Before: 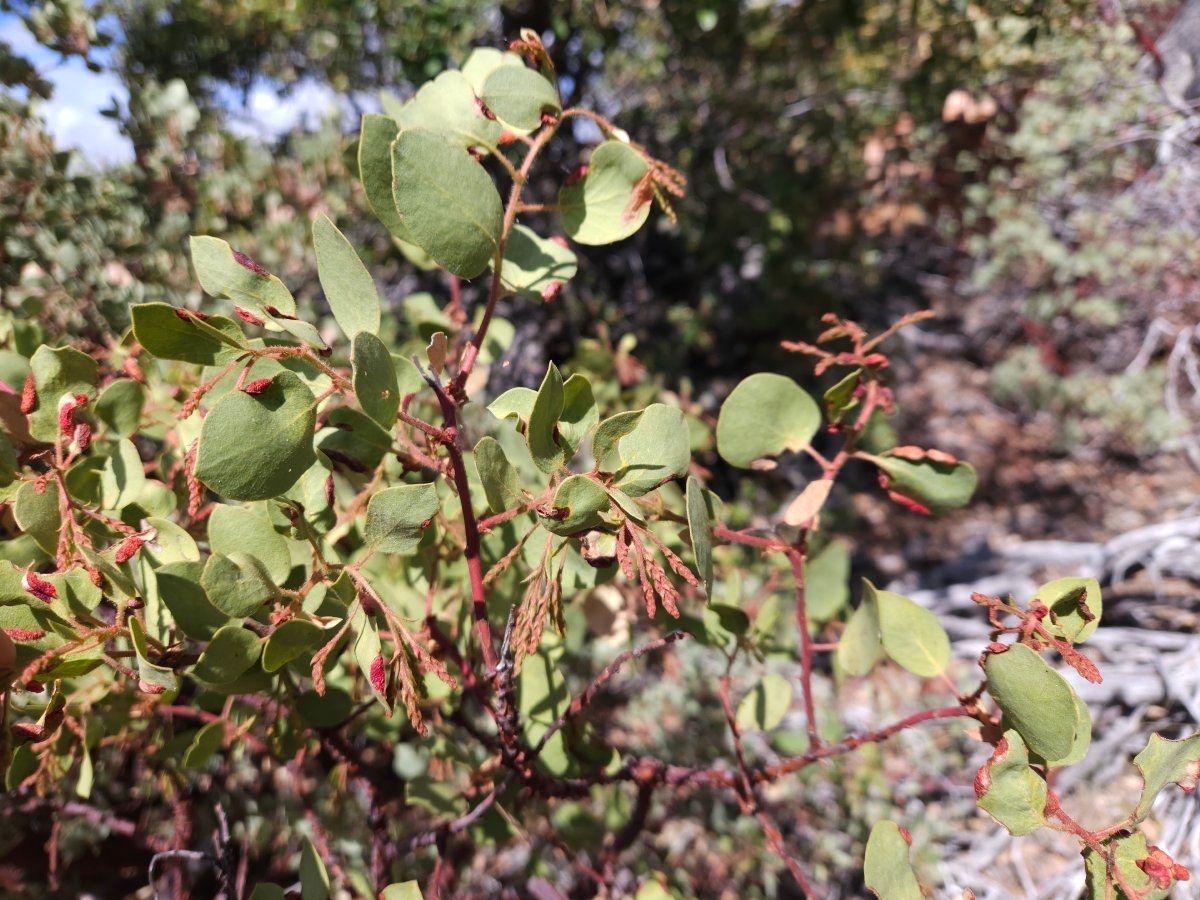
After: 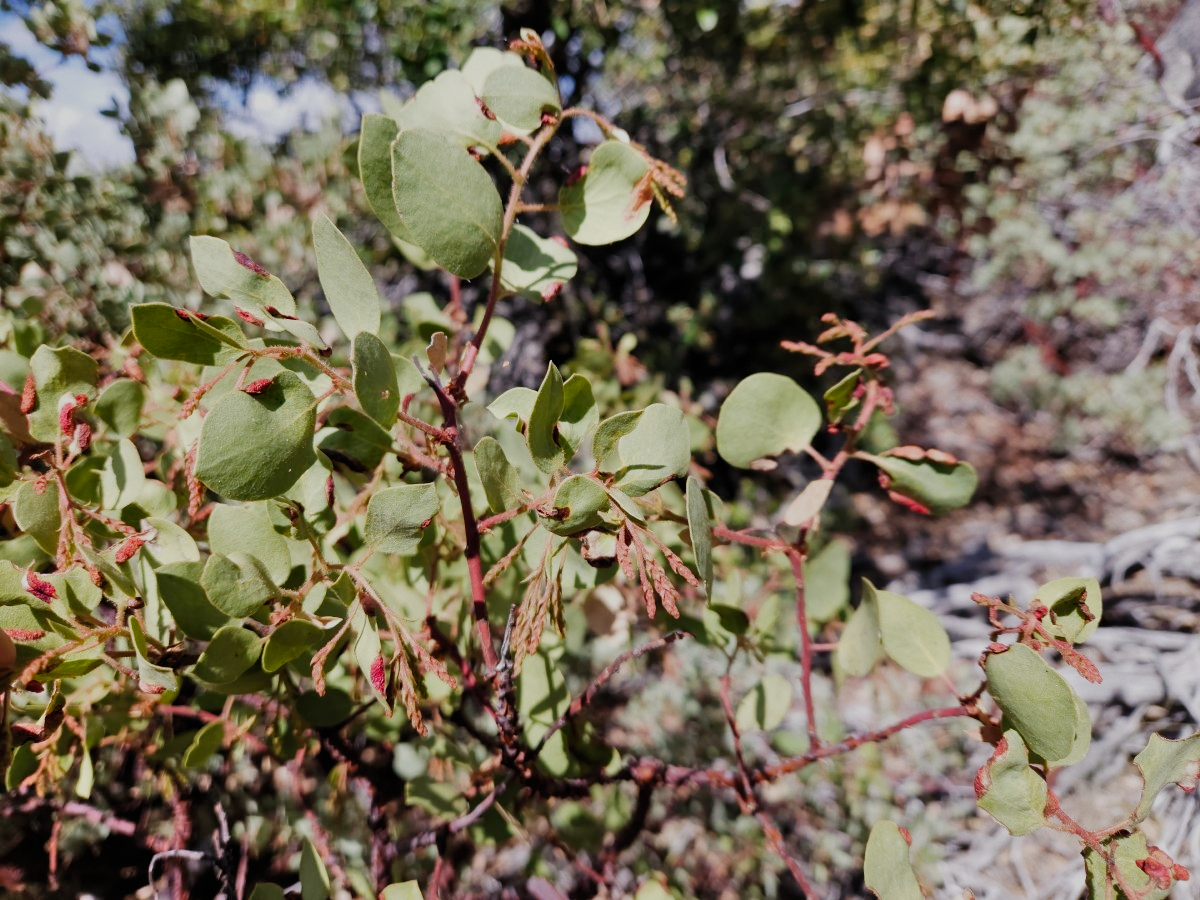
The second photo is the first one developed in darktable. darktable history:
filmic rgb: black relative exposure -7.65 EV, white relative exposure 4.56 EV, hardness 3.61, contrast 0.988, add noise in highlights 0.002, preserve chrominance no, color science v3 (2019), use custom middle-gray values true, contrast in highlights soft
color zones: curves: ch0 [(0, 0.5) (0.143, 0.5) (0.286, 0.5) (0.429, 0.5) (0.62, 0.489) (0.714, 0.445) (0.844, 0.496) (1, 0.5)]; ch1 [(0, 0.5) (0.143, 0.5) (0.286, 0.5) (0.429, 0.5) (0.571, 0.5) (0.714, 0.523) (0.857, 0.5) (1, 0.5)], mix 32.05%
shadows and highlights: highlights color adjustment 32.83%, soften with gaussian
